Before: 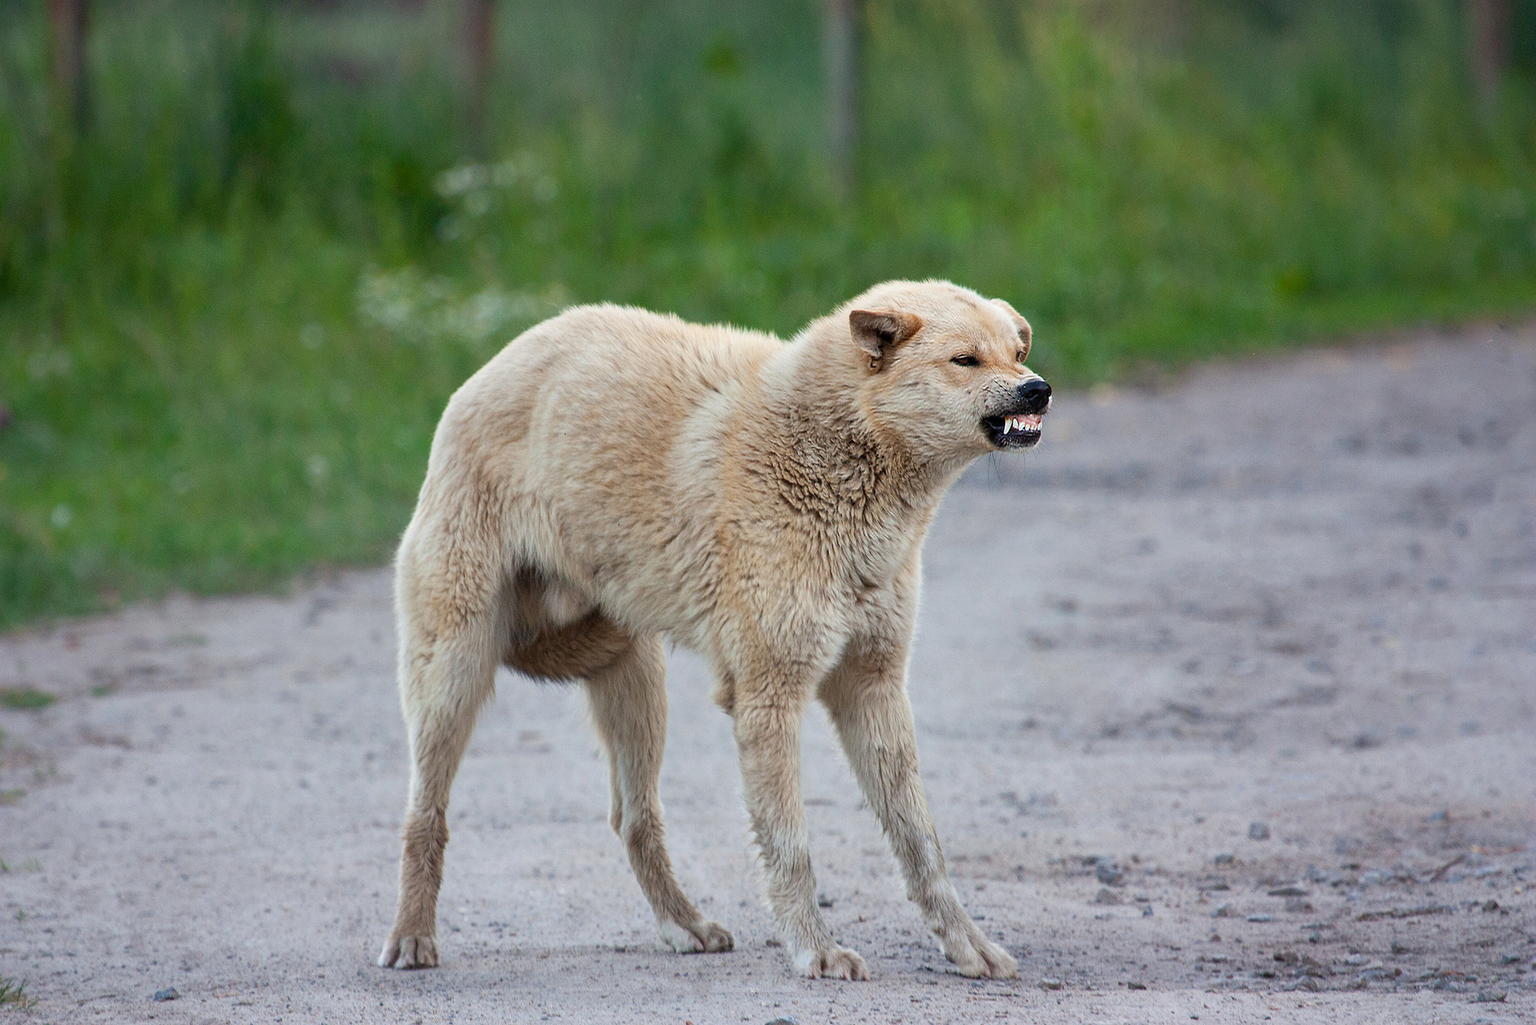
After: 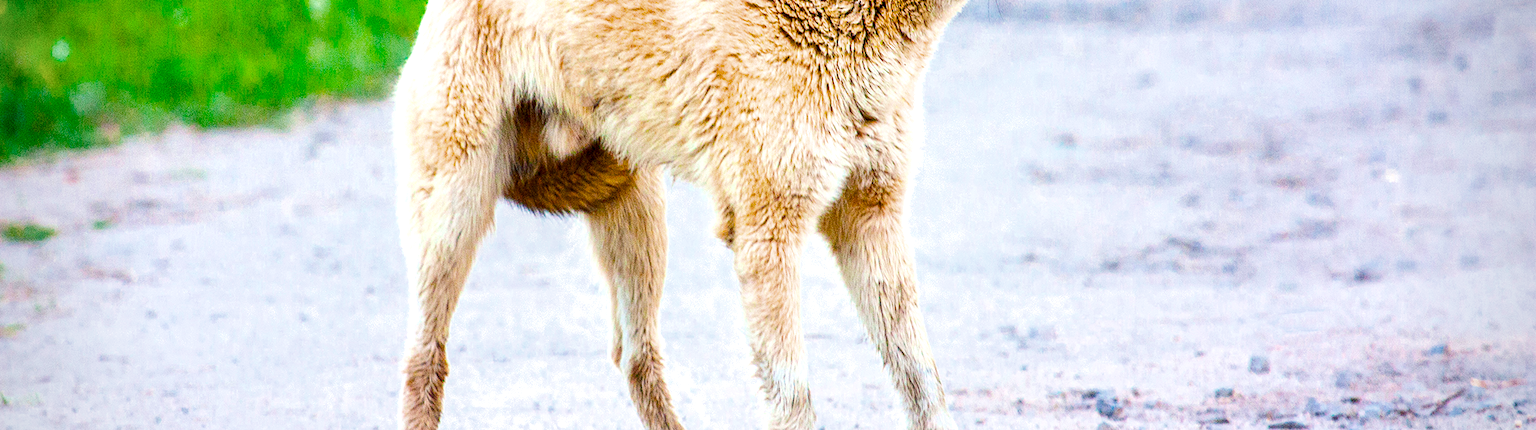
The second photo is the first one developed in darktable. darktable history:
filmic rgb: black relative exposure -7.65 EV, white relative exposure 4.56 EV, hardness 3.61
local contrast: detail 130%
contrast brightness saturation: brightness -0.2, saturation 0.08
exposure: exposure -0.021 EV, compensate highlight preservation false
color balance rgb: linear chroma grading › global chroma 20%, perceptual saturation grading › global saturation 65%, perceptual saturation grading › highlights 60%, perceptual saturation grading › mid-tones 50%, perceptual saturation grading › shadows 50%, perceptual brilliance grading › global brilliance 30%, perceptual brilliance grading › highlights 50%, perceptual brilliance grading › mid-tones 50%, perceptual brilliance grading › shadows -22%, global vibrance 20%
crop: top 45.551%, bottom 12.262%
vignetting: fall-off radius 60.92%
